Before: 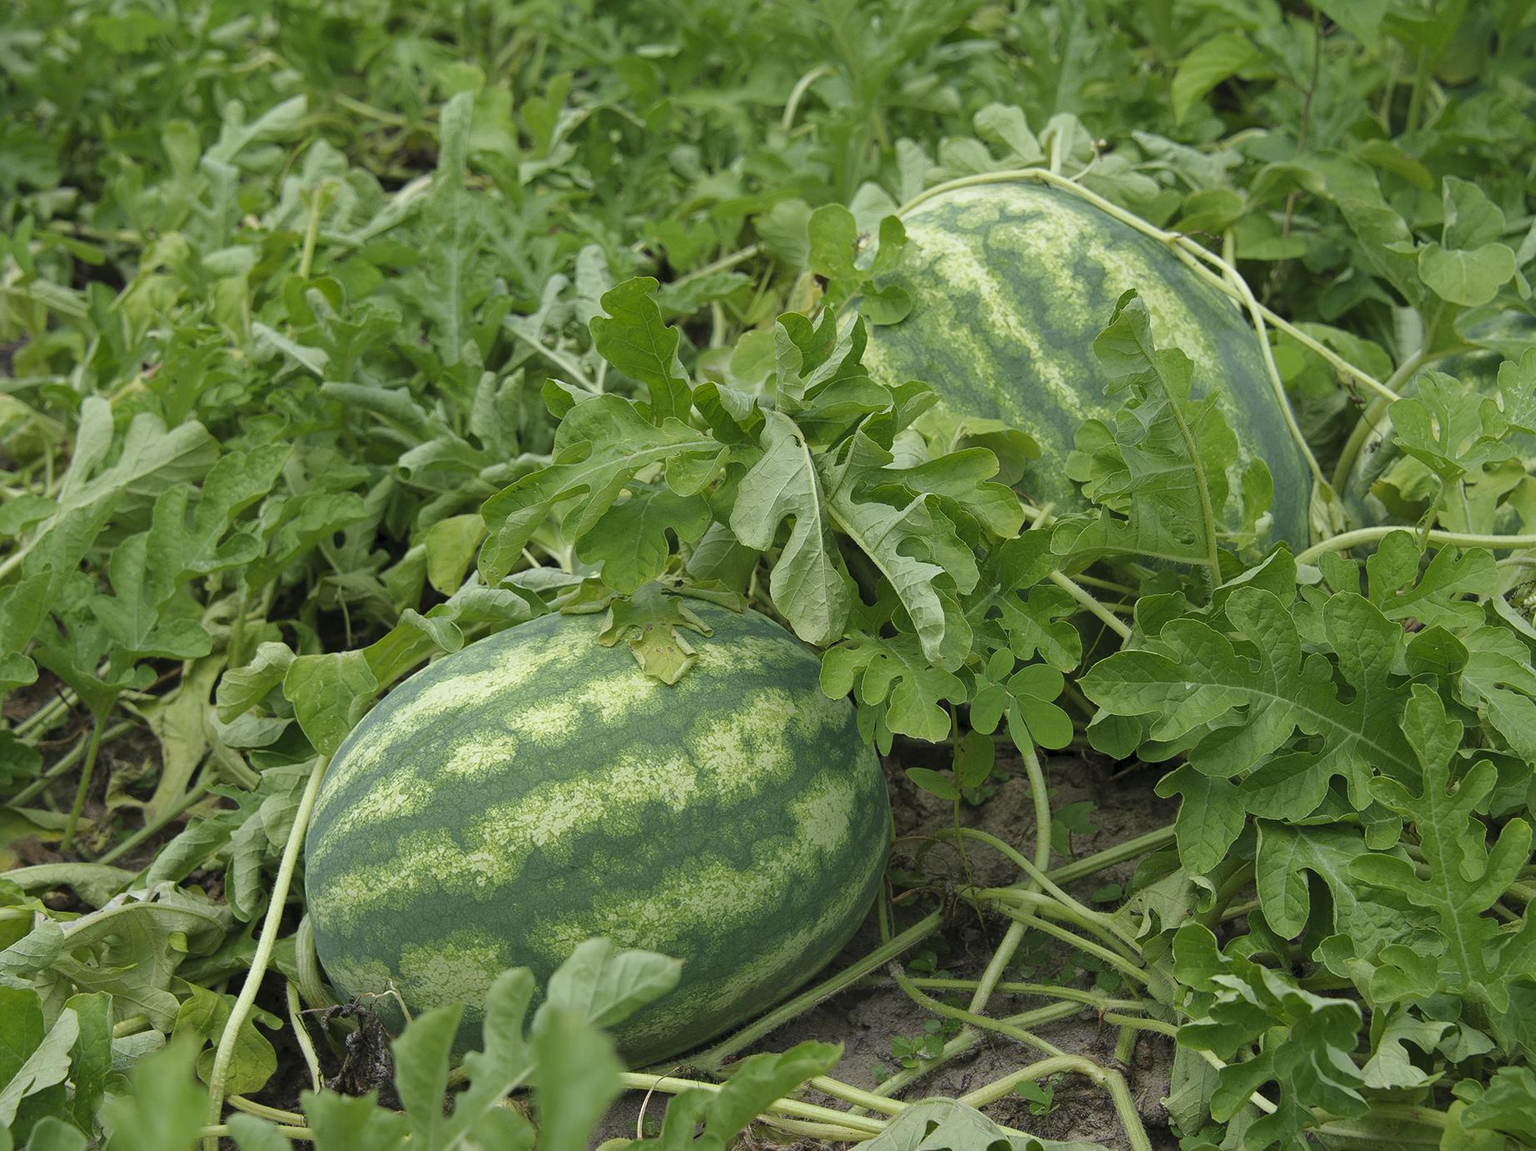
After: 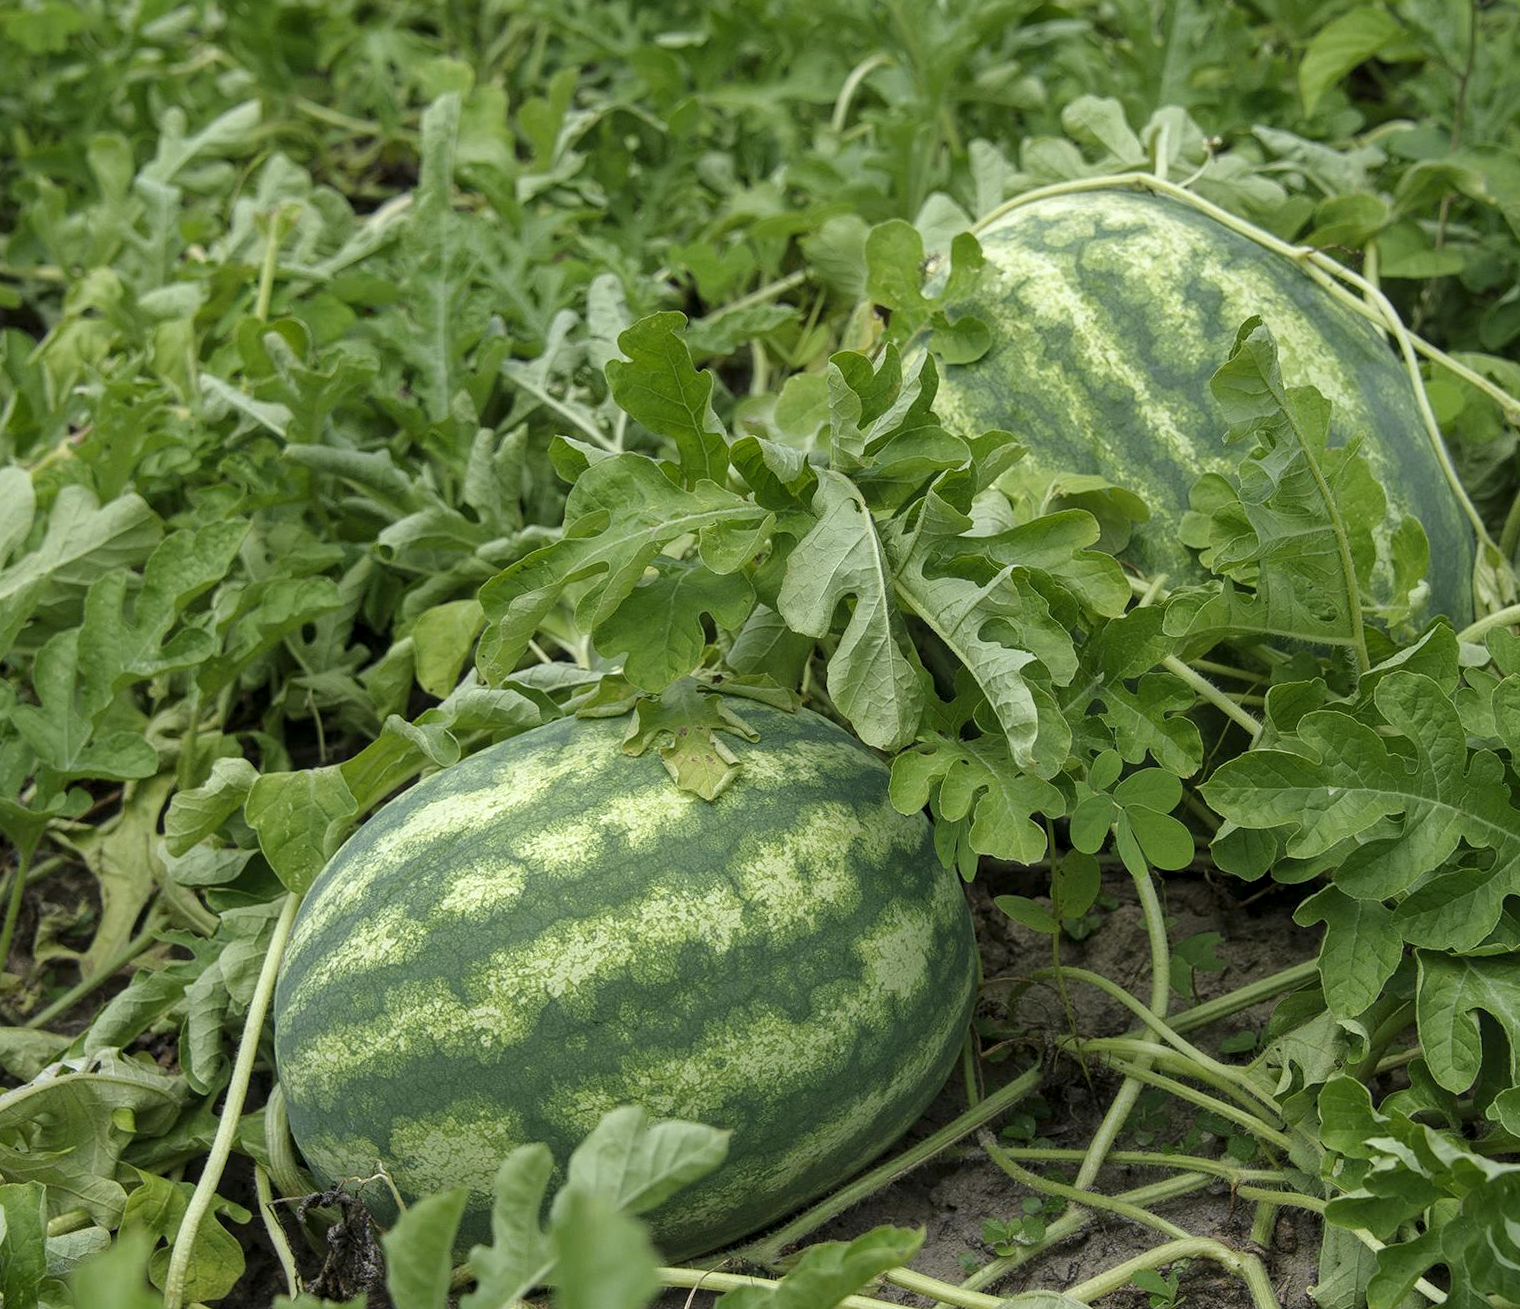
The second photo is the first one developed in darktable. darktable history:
crop and rotate: angle 1°, left 4.281%, top 0.642%, right 11.383%, bottom 2.486%
local contrast: detail 130%
